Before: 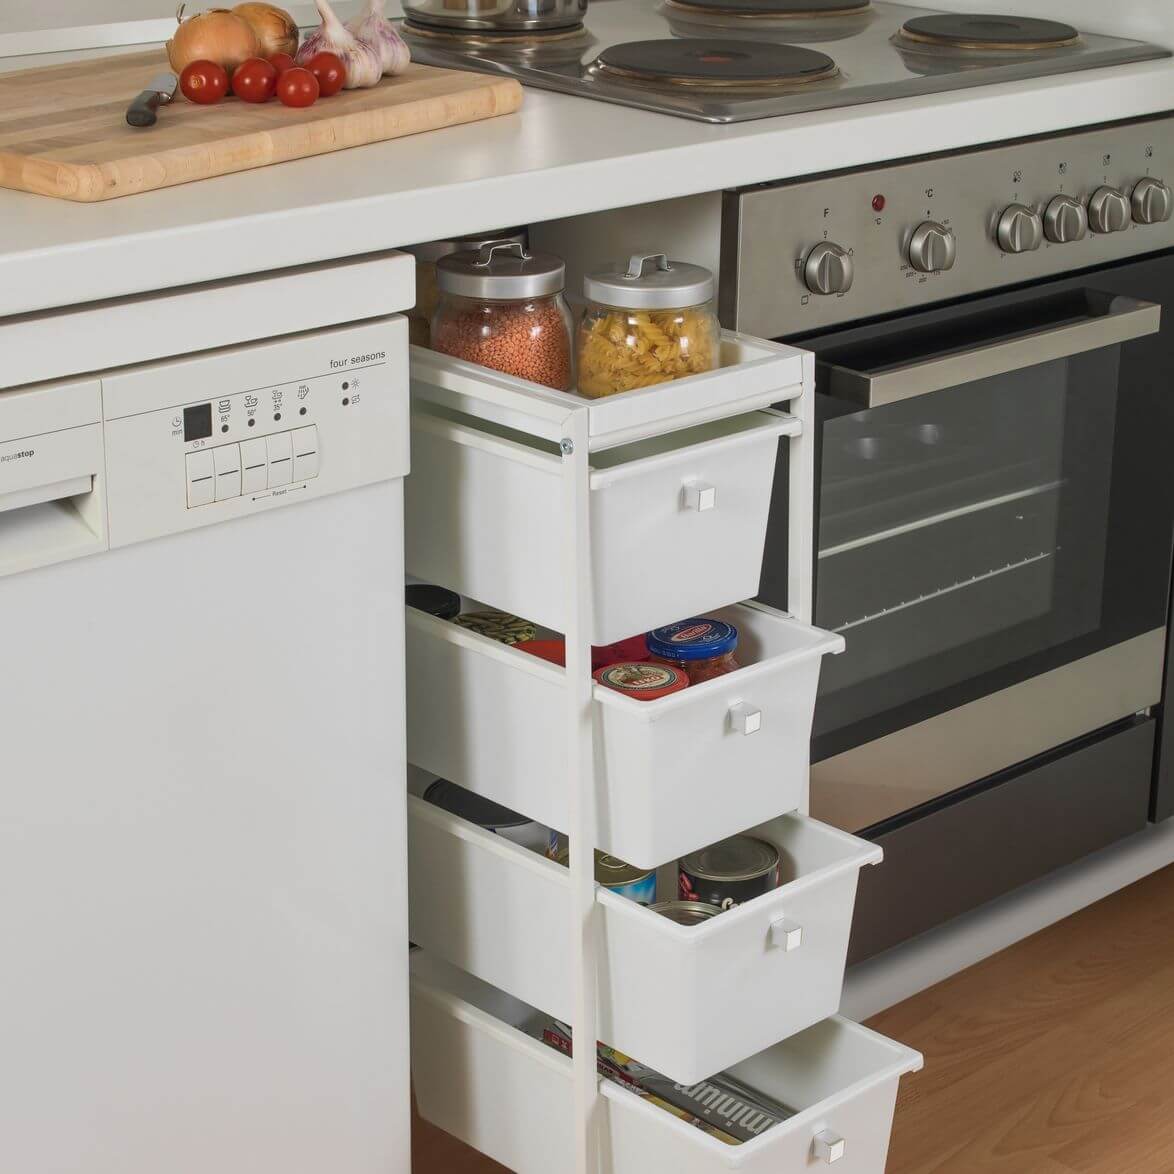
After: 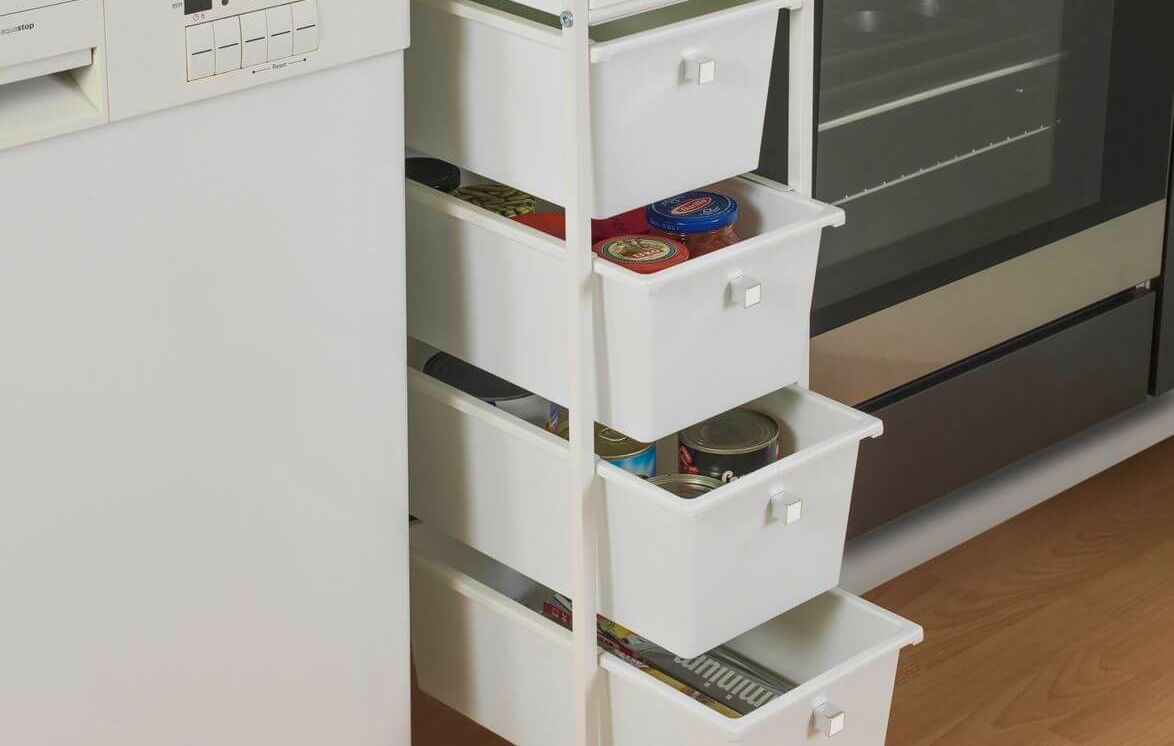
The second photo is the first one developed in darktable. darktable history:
velvia: on, module defaults
crop and rotate: top 36.435%
